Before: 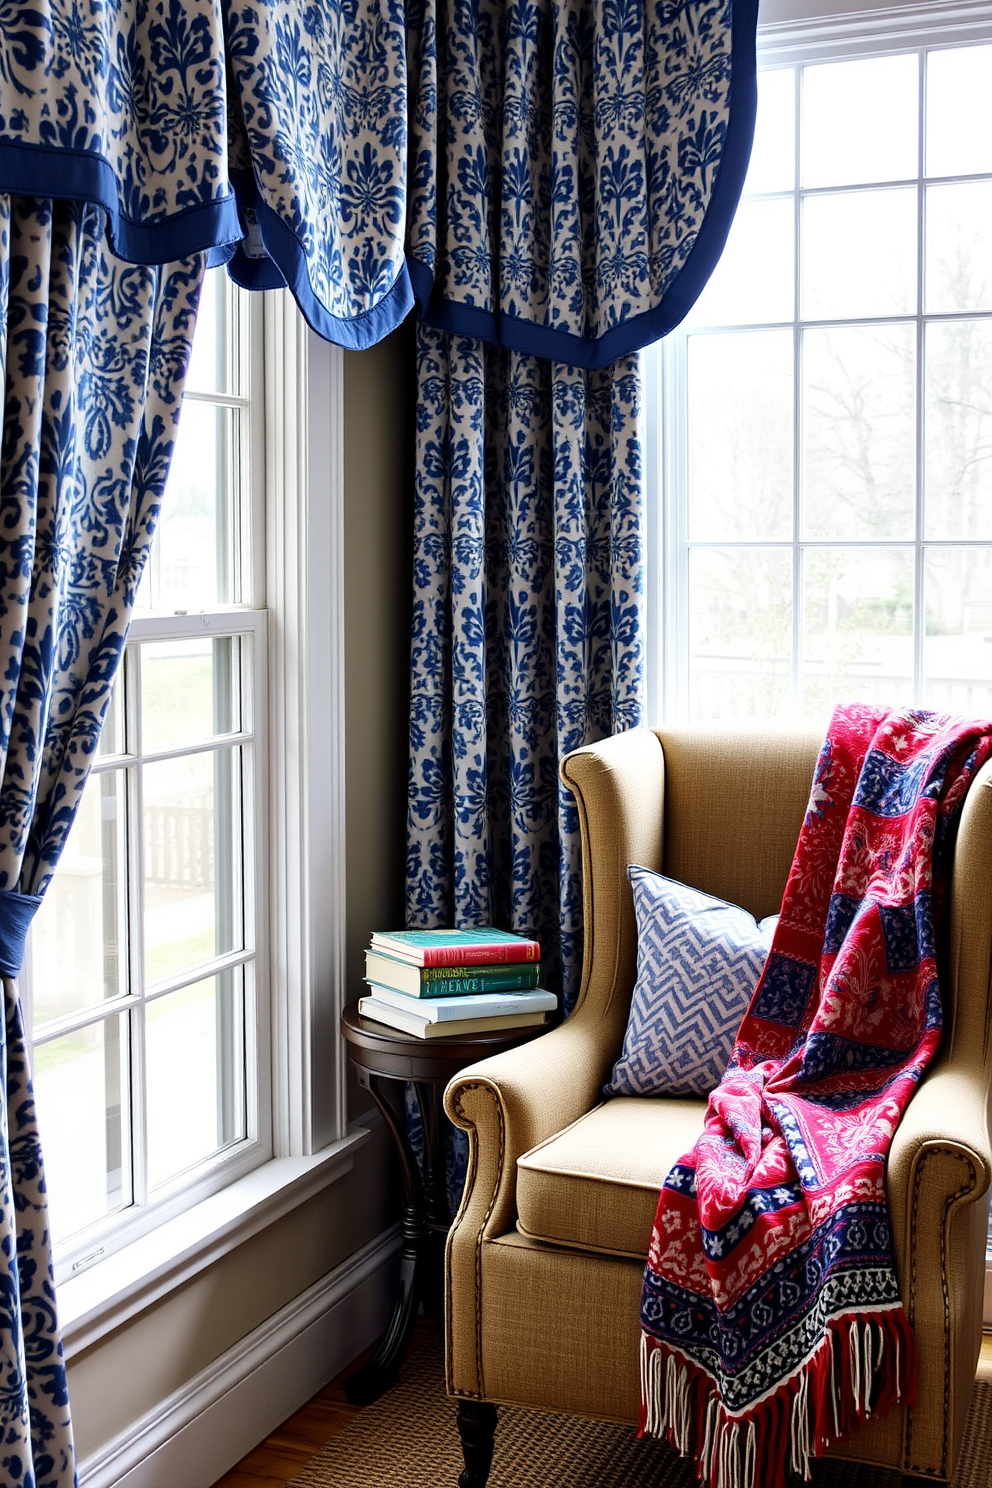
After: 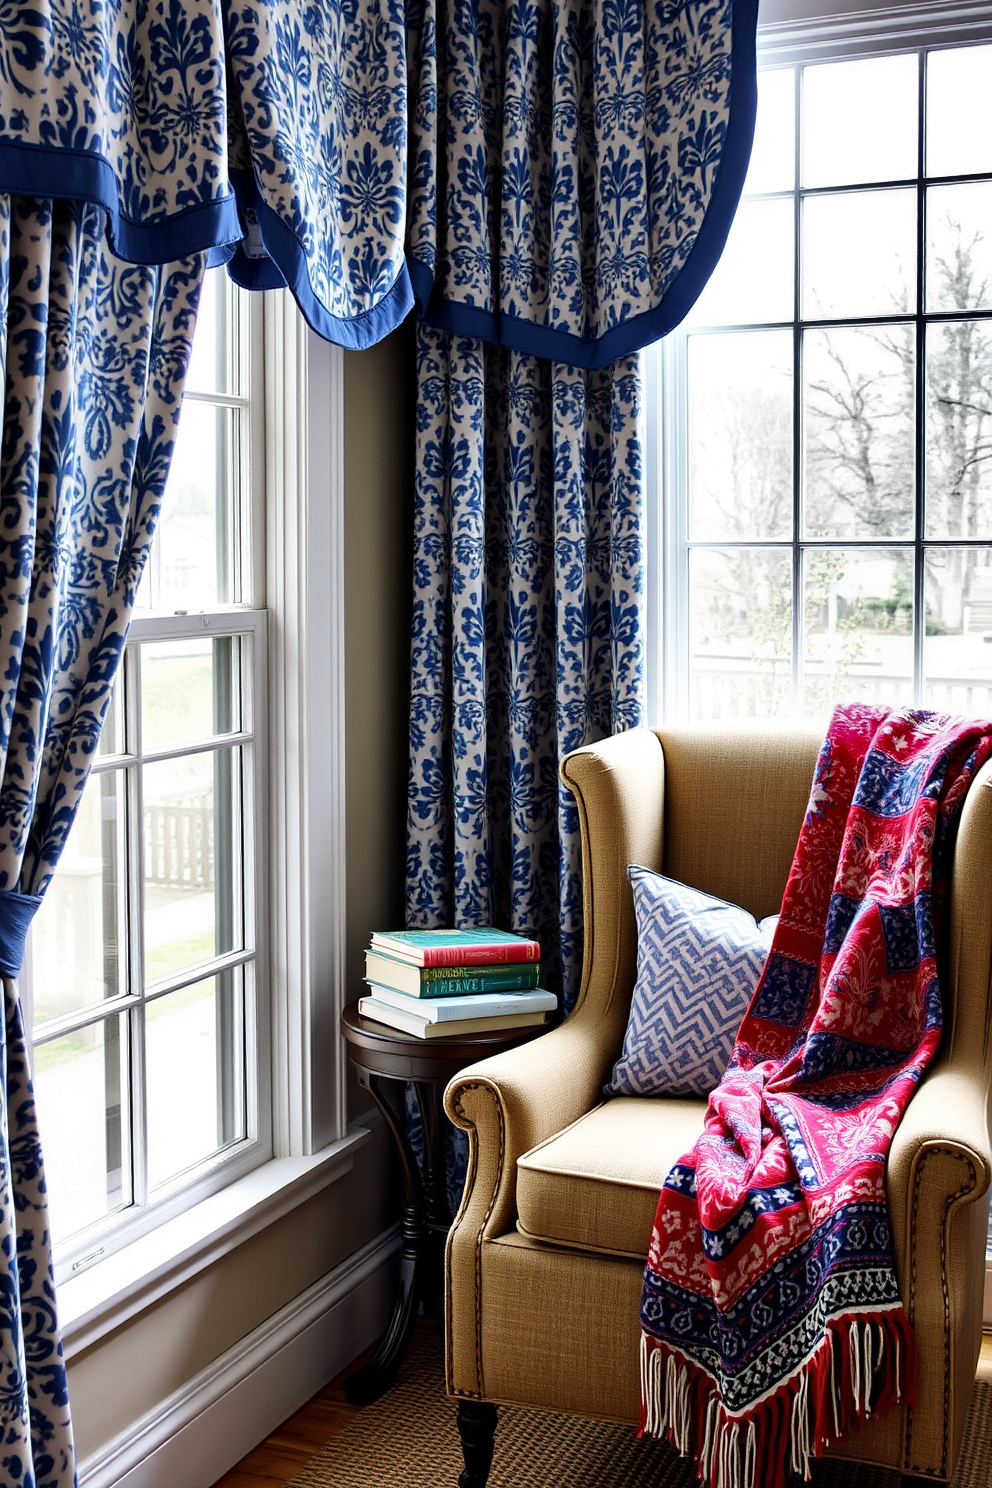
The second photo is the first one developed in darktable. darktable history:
shadows and highlights: shadows 19.3, highlights -84.23, soften with gaussian
